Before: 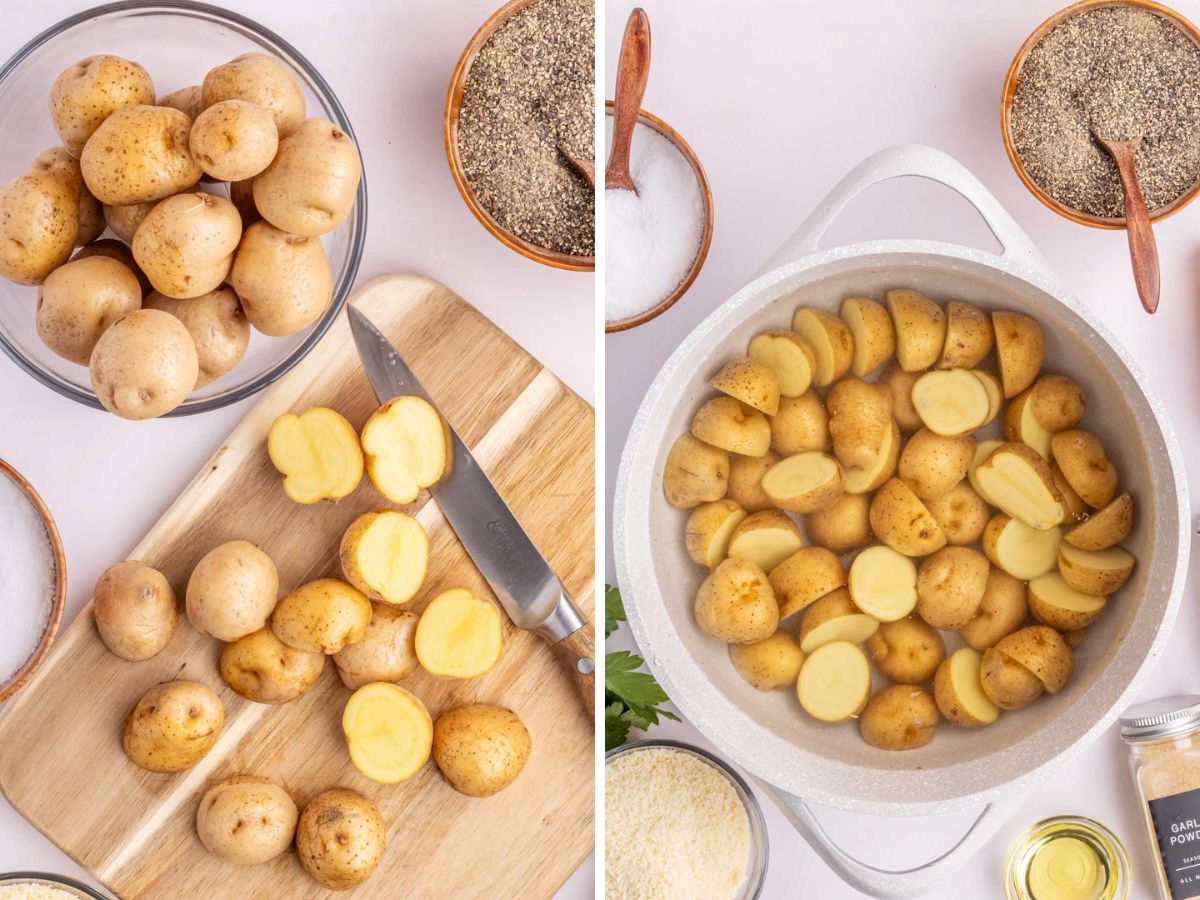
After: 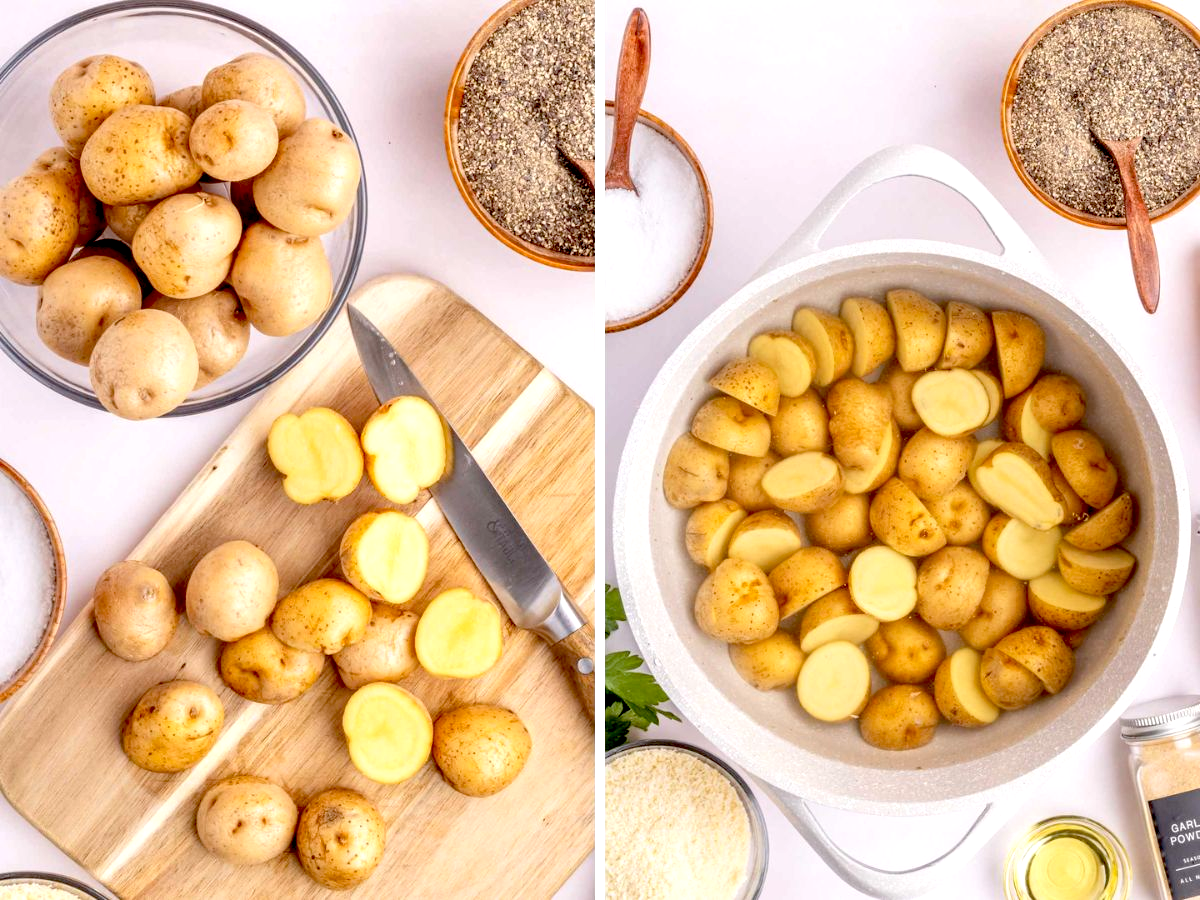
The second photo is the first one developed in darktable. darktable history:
exposure: black level correction 0.031, exposure 0.33 EV, compensate highlight preservation false
